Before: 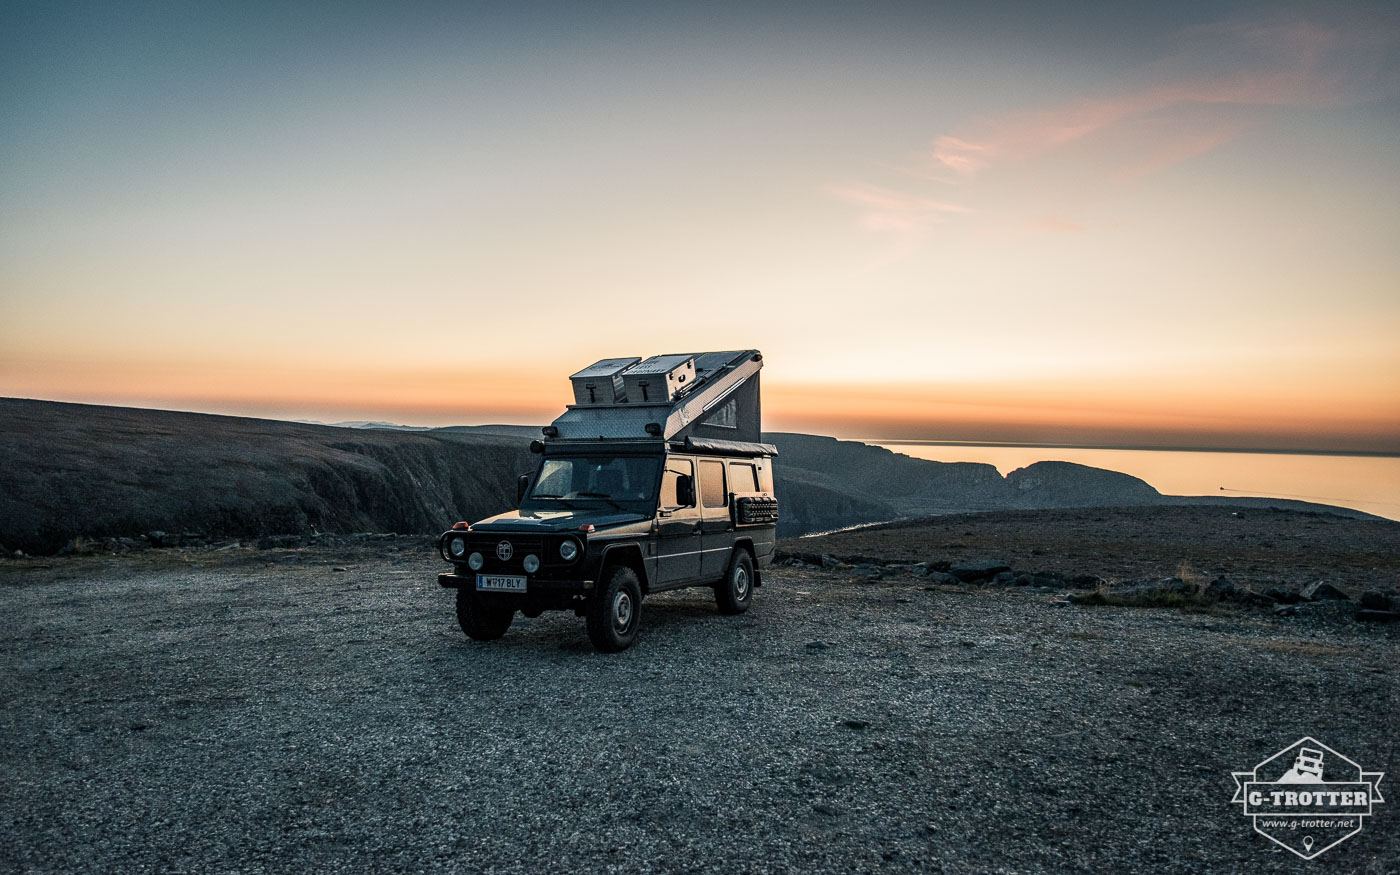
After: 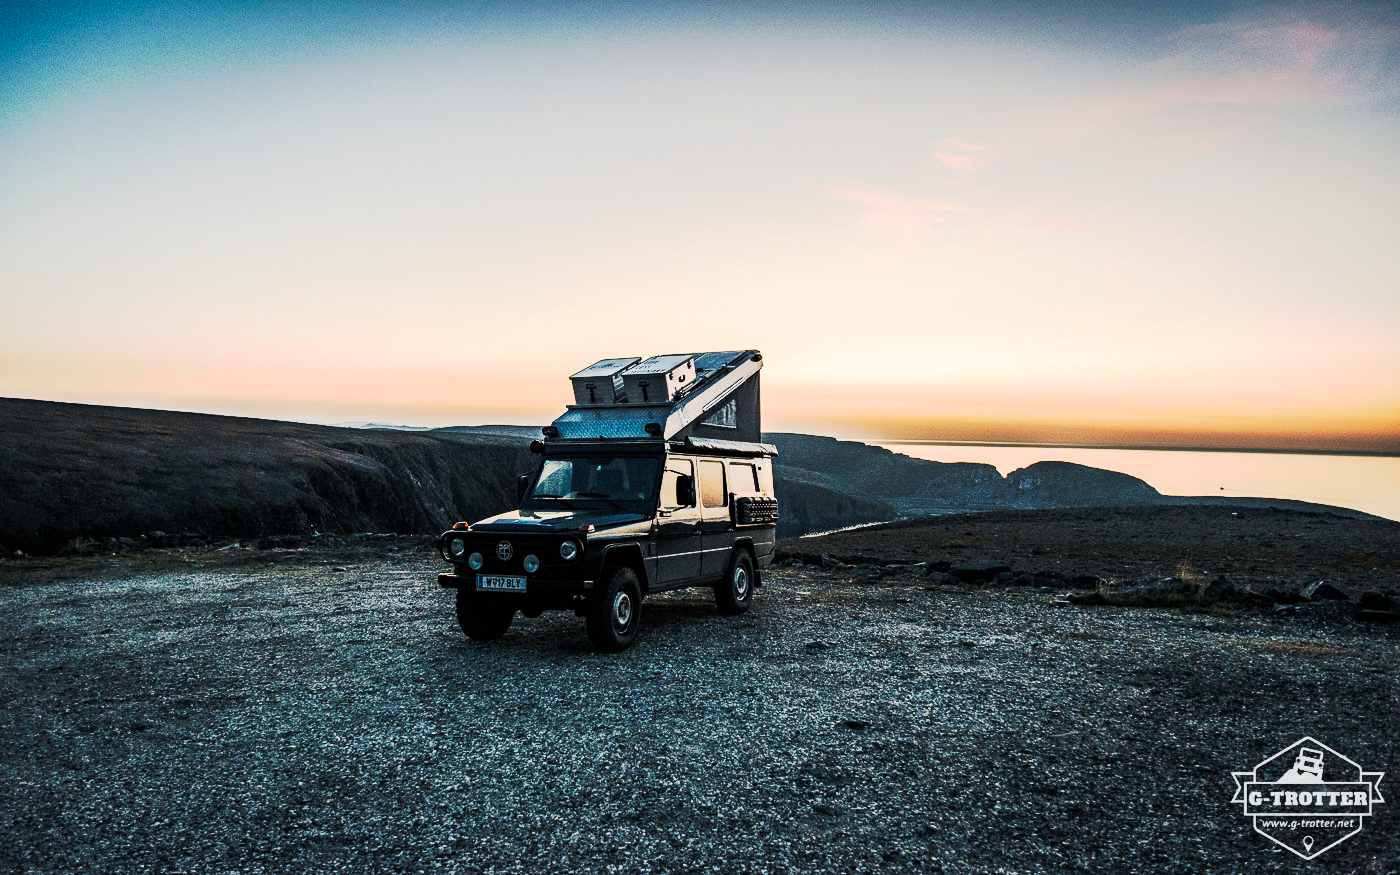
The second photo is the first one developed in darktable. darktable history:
tone curve: curves: ch0 [(0, 0) (0.003, 0.002) (0.011, 0.002) (0.025, 0.002) (0.044, 0.007) (0.069, 0.014) (0.1, 0.026) (0.136, 0.04) (0.177, 0.061) (0.224, 0.1) (0.277, 0.151) (0.335, 0.198) (0.399, 0.272) (0.468, 0.387) (0.543, 0.553) (0.623, 0.716) (0.709, 0.8) (0.801, 0.855) (0.898, 0.897) (1, 1)], preserve colors none
contrast brightness saturation: contrast 0.14, brightness 0.21
